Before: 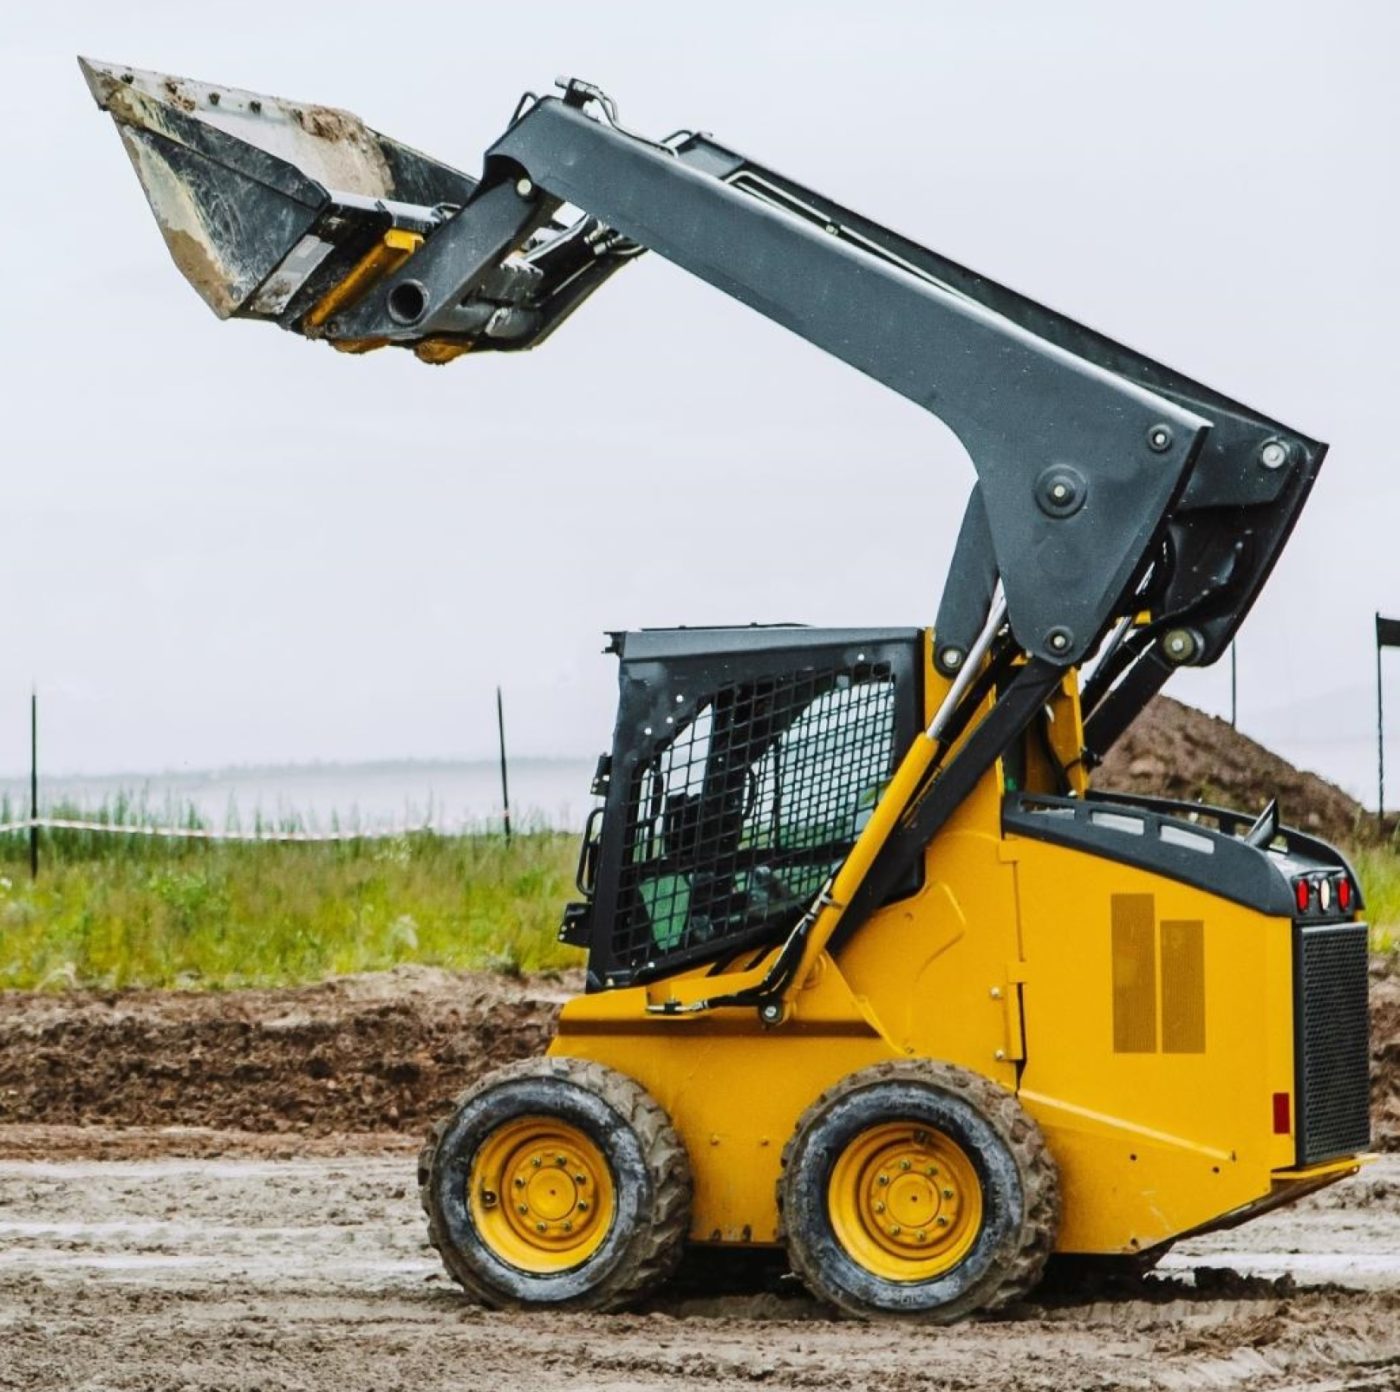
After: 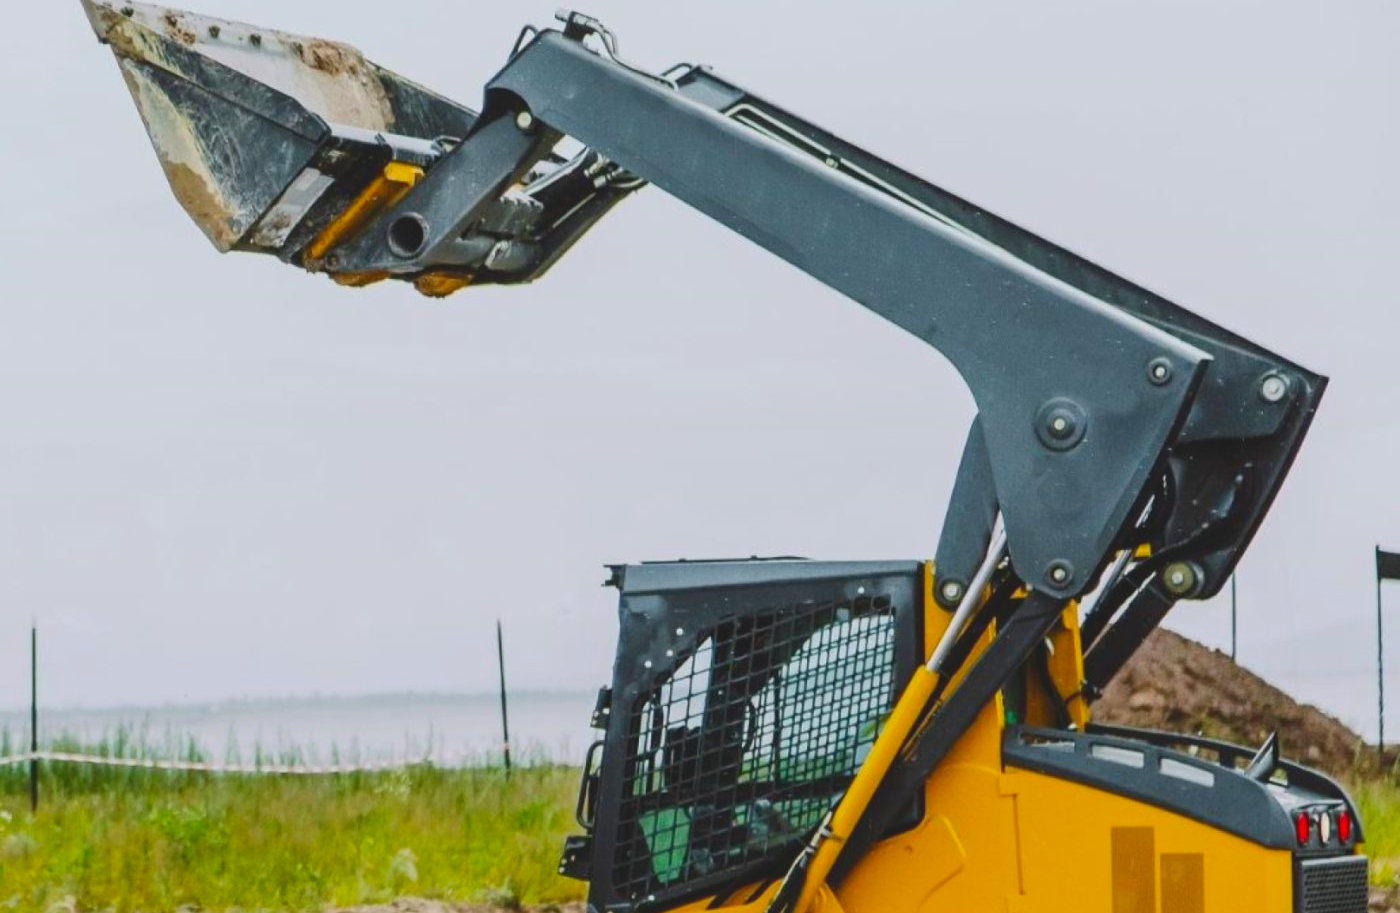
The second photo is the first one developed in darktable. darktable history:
crop and rotate: top 4.848%, bottom 29.503%
contrast brightness saturation: contrast -0.19, saturation 0.19
